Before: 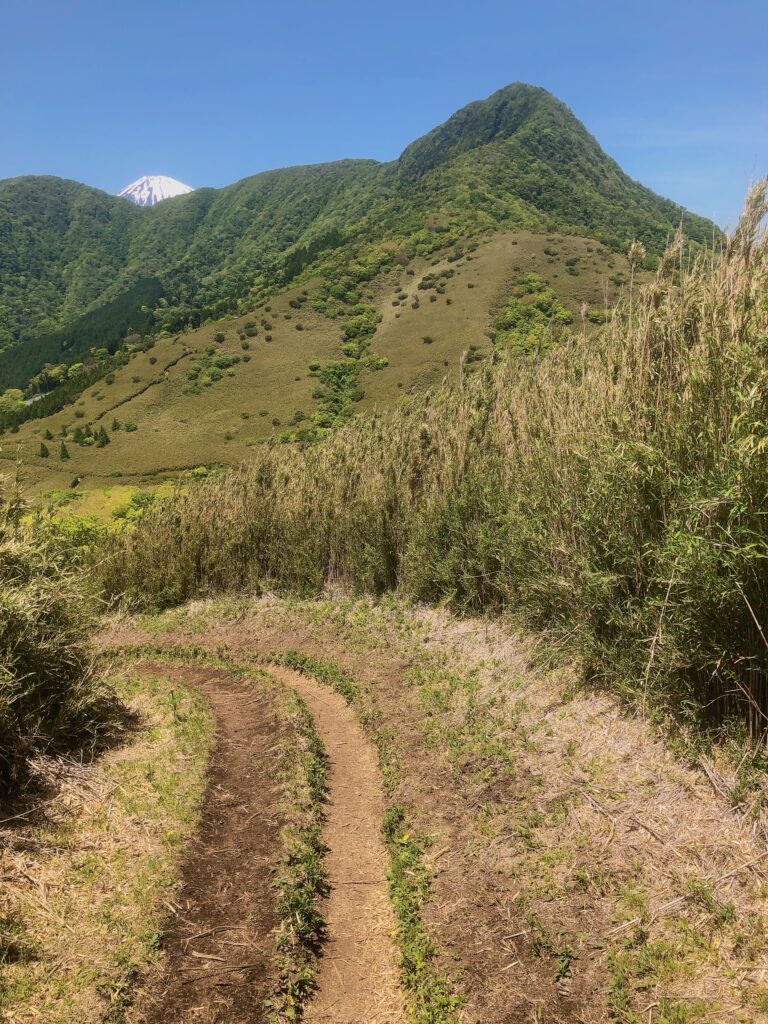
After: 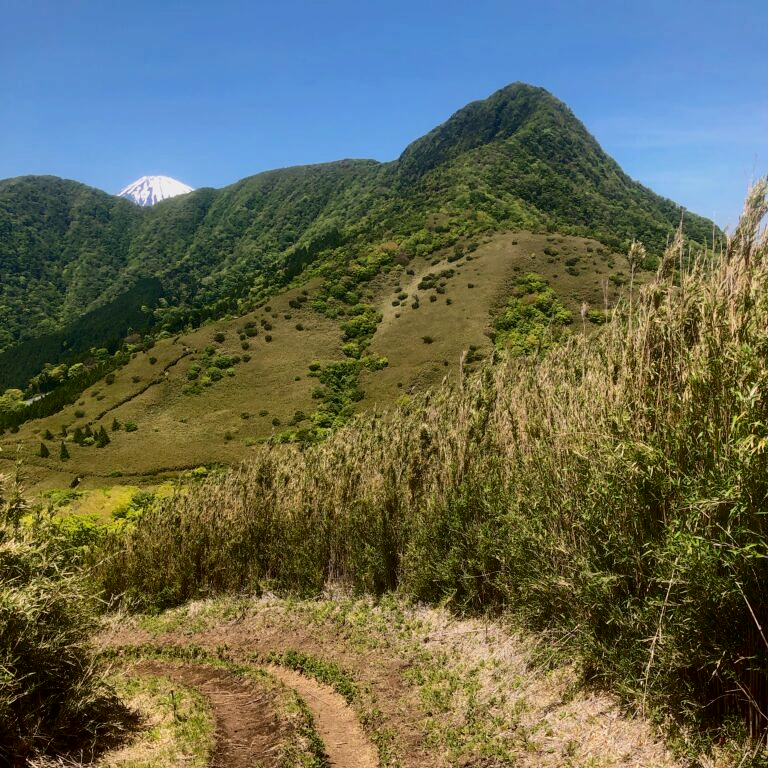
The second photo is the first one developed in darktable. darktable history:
crop: bottom 24.98%
contrast brightness saturation: contrast 0.201, brightness -0.105, saturation 0.098
